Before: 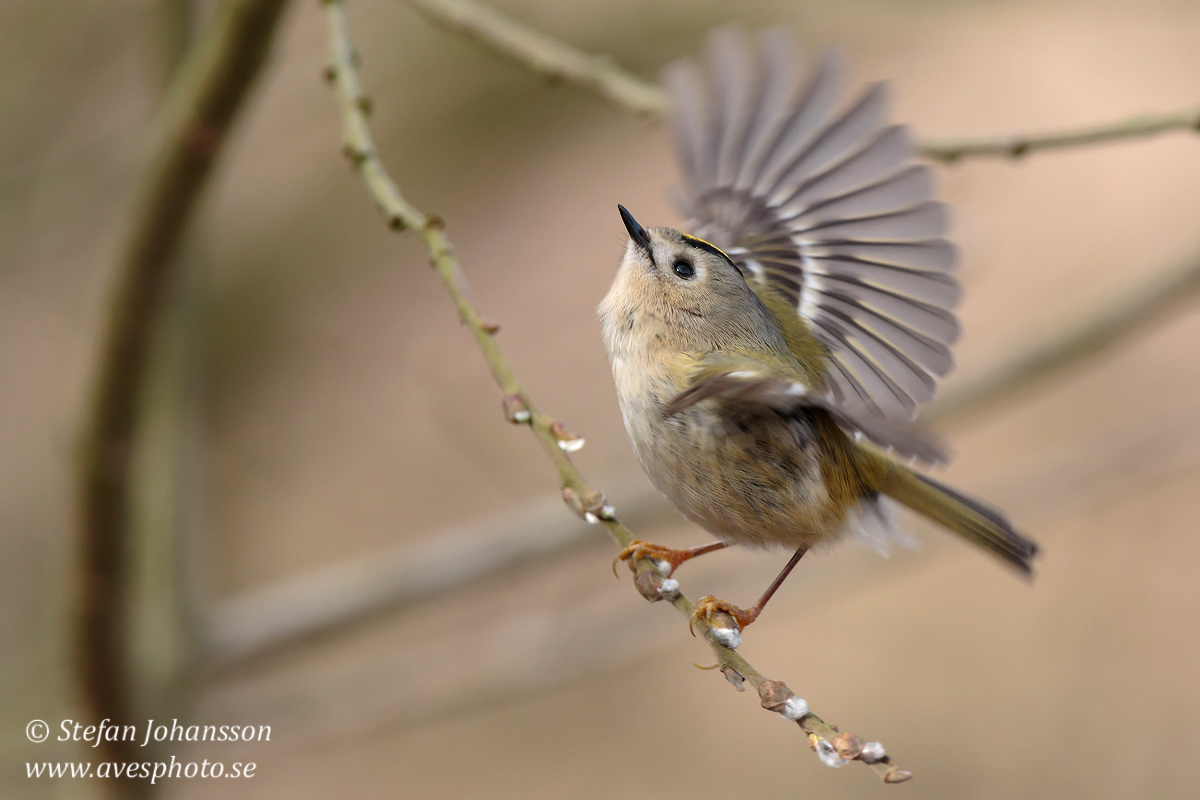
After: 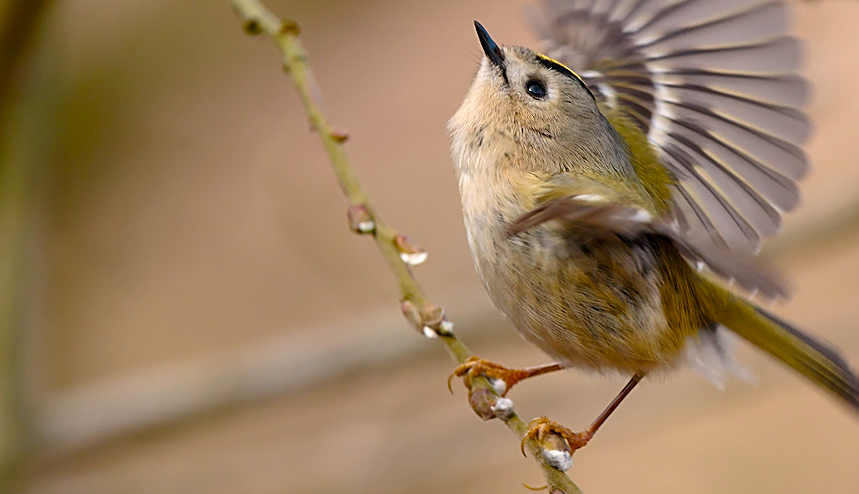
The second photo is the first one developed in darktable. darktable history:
sharpen: on, module defaults
color balance rgb: highlights gain › chroma 1.713%, highlights gain › hue 57.27°, perceptual saturation grading › global saturation 19.506%, perceptual saturation grading › highlights -25.493%, perceptual saturation grading › shadows 49.894%, global vibrance 20%
crop and rotate: angle -3.38°, left 9.744%, top 20.91%, right 12.432%, bottom 11.865%
